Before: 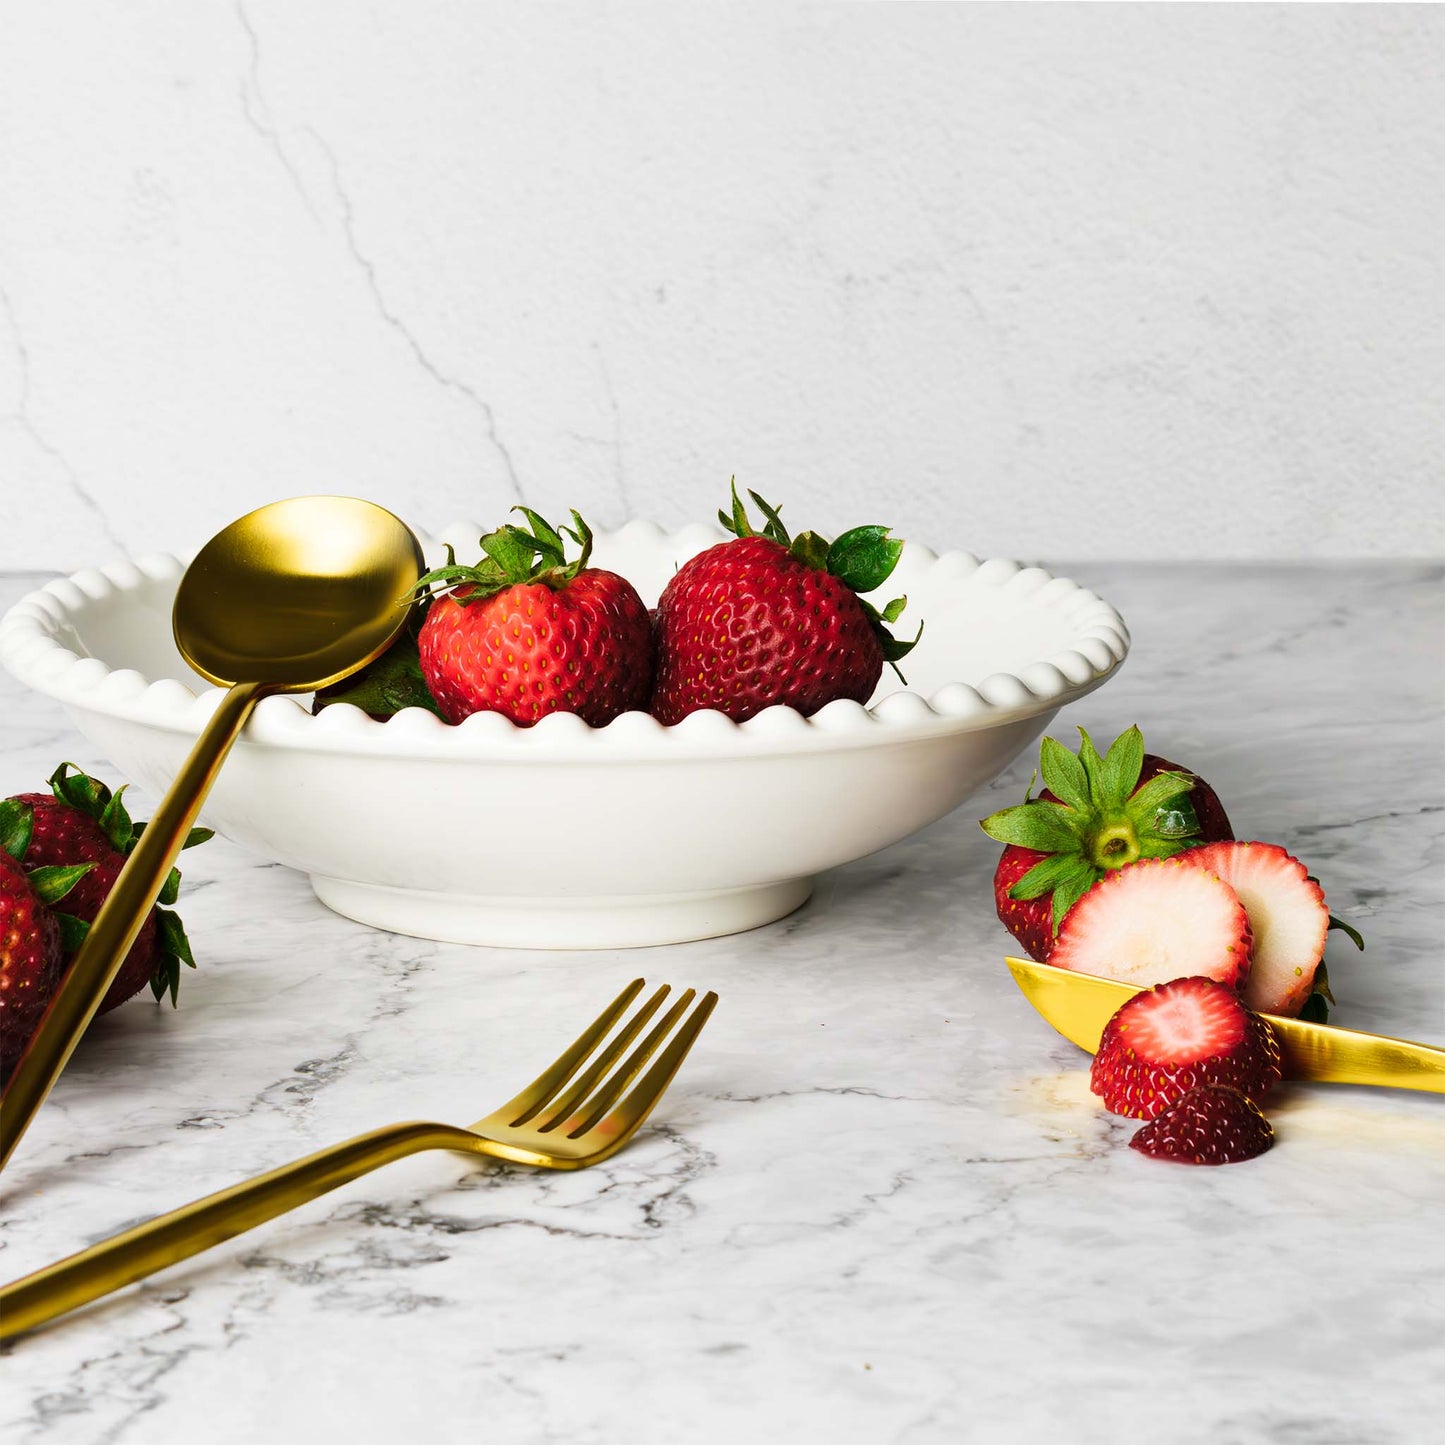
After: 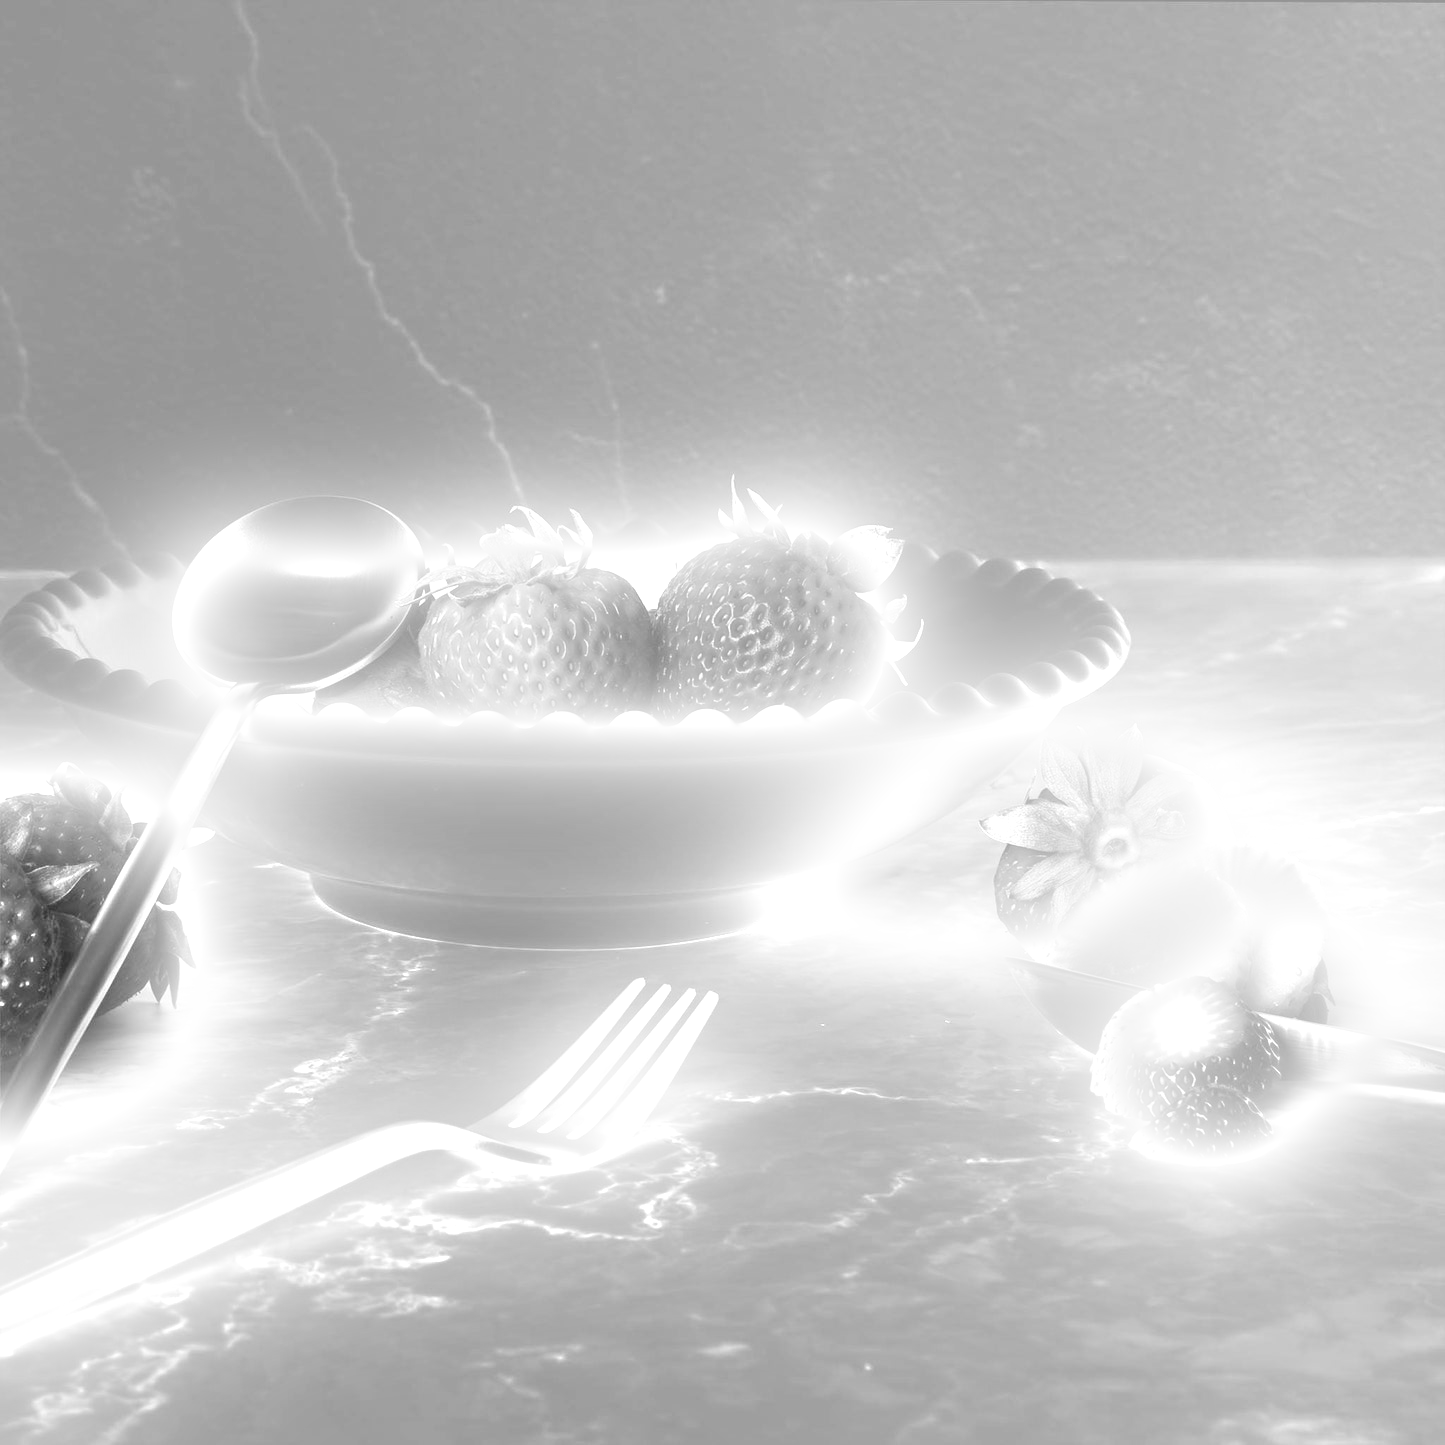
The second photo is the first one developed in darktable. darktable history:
exposure: black level correction 0, exposure 1.45 EV, compensate exposure bias true, compensate highlight preservation false
monochrome: on, module defaults
color balance: mode lift, gamma, gain (sRGB), lift [0.997, 0.979, 1.021, 1.011], gamma [1, 1.084, 0.916, 0.998], gain [1, 0.87, 1.13, 1.101], contrast 4.55%, contrast fulcrum 38.24%, output saturation 104.09%
bloom: size 16%, threshold 98%, strength 20%
